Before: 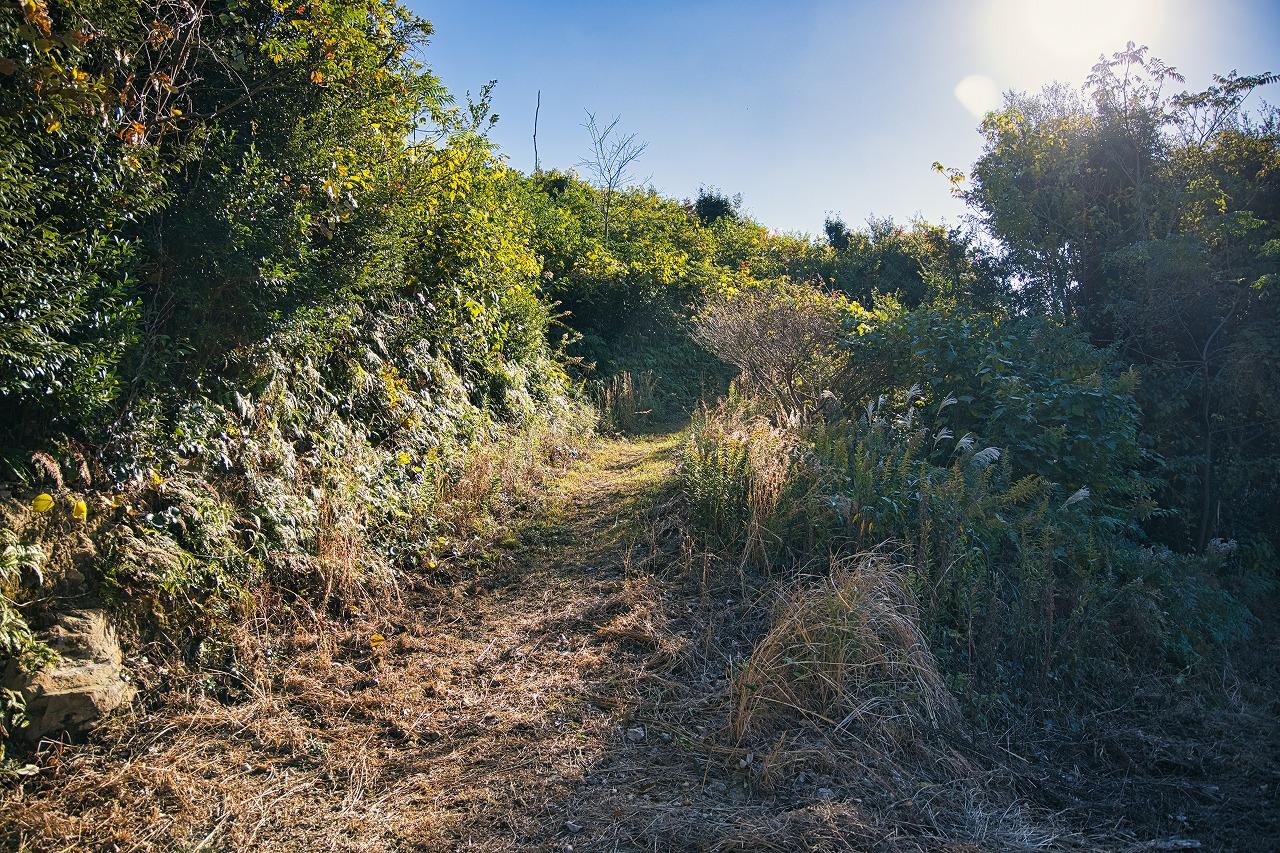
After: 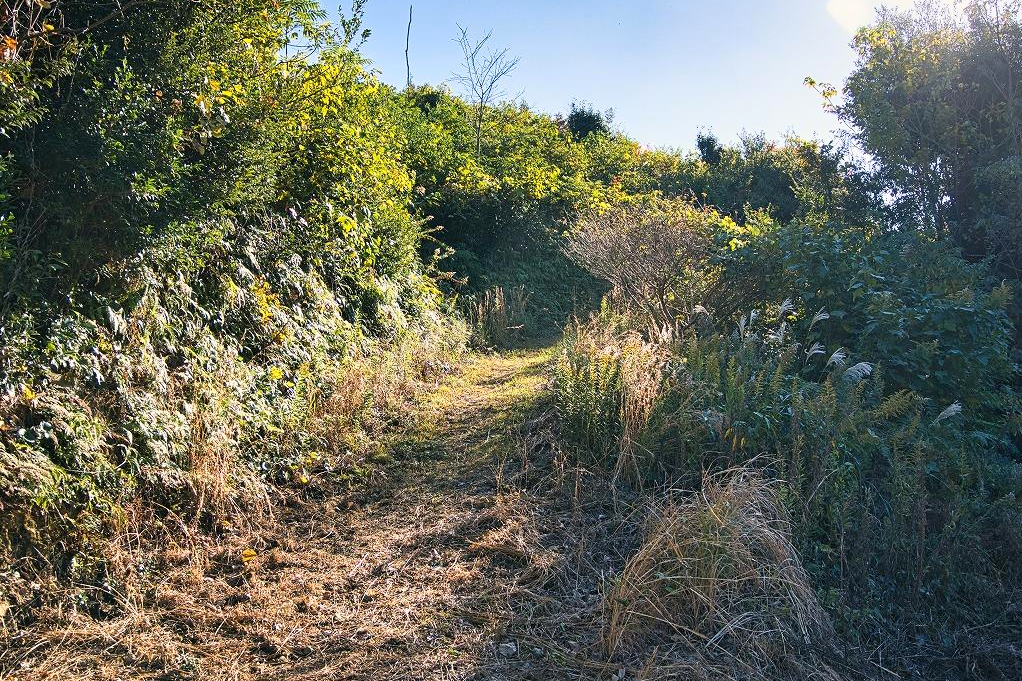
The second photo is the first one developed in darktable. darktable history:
base curve: curves: ch0 [(0, 0) (0.666, 0.806) (1, 1)]
crop and rotate: left 10.071%, top 10.071%, right 10.02%, bottom 10.02%
